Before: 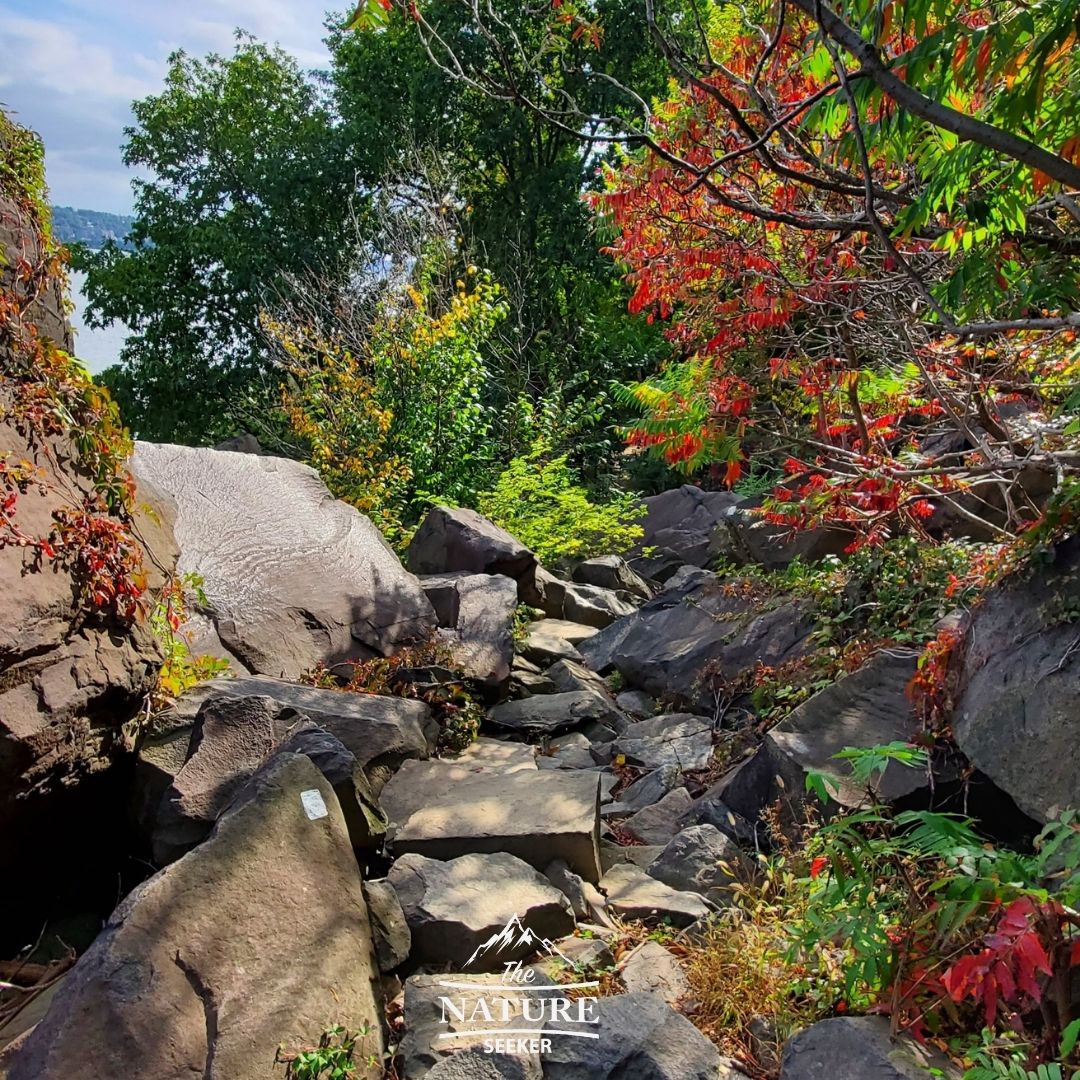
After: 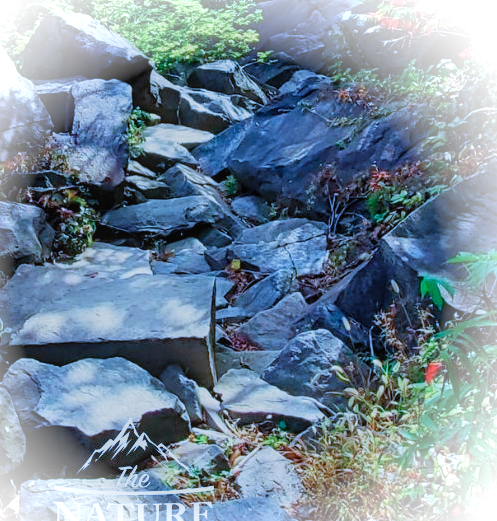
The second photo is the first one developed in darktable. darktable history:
vignetting: fall-off start 86.24%, brightness 0.994, saturation -0.495, center (-0.081, 0.068), automatic ratio true
color calibration: illuminant as shot in camera, x 0.442, y 0.412, temperature 2876.66 K
exposure: black level correction 0.001, exposure 0.191 EV, compensate exposure bias true, compensate highlight preservation false
contrast brightness saturation: contrast 0.071, brightness 0.075, saturation 0.183
crop: left 35.725%, top 45.865%, right 18.185%, bottom 5.862%
filmic rgb: black relative exposure -14.34 EV, white relative exposure 3.37 EV, hardness 7.92, contrast 0.983, add noise in highlights 0.002, preserve chrominance no, color science v3 (2019), use custom middle-gray values true, contrast in highlights soft
local contrast: detail 109%
shadows and highlights: shadows 21.03, highlights -81.65, soften with gaussian
